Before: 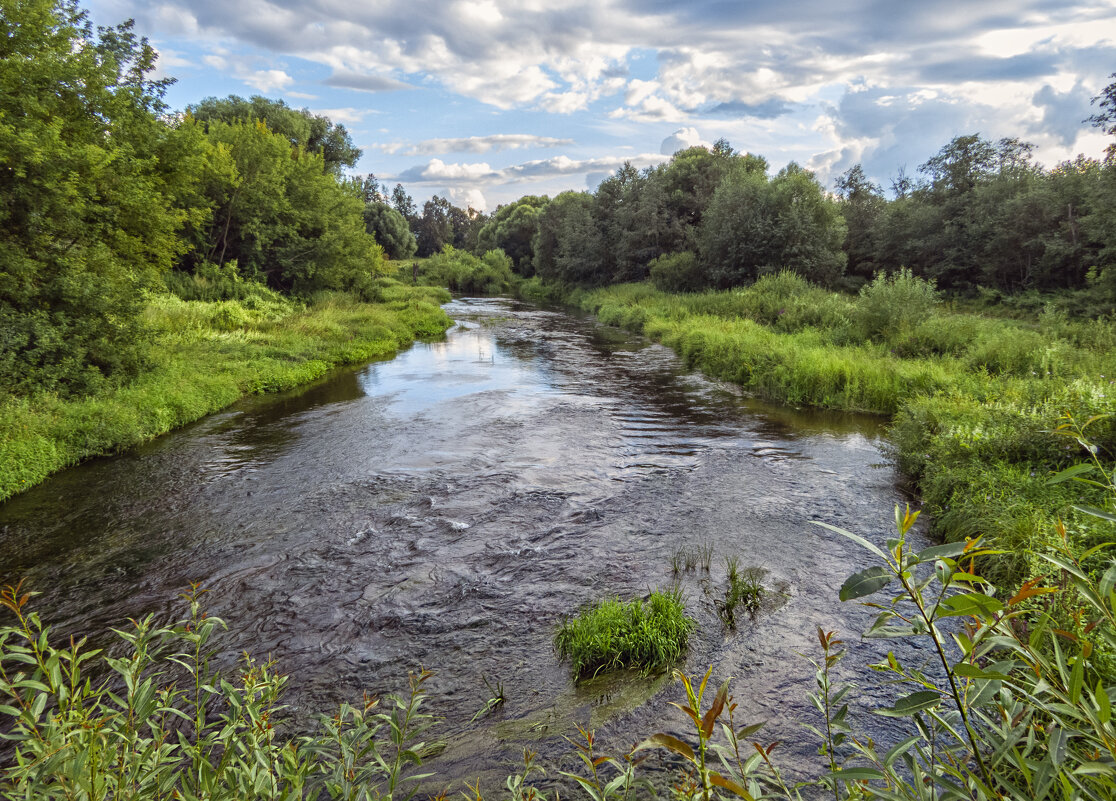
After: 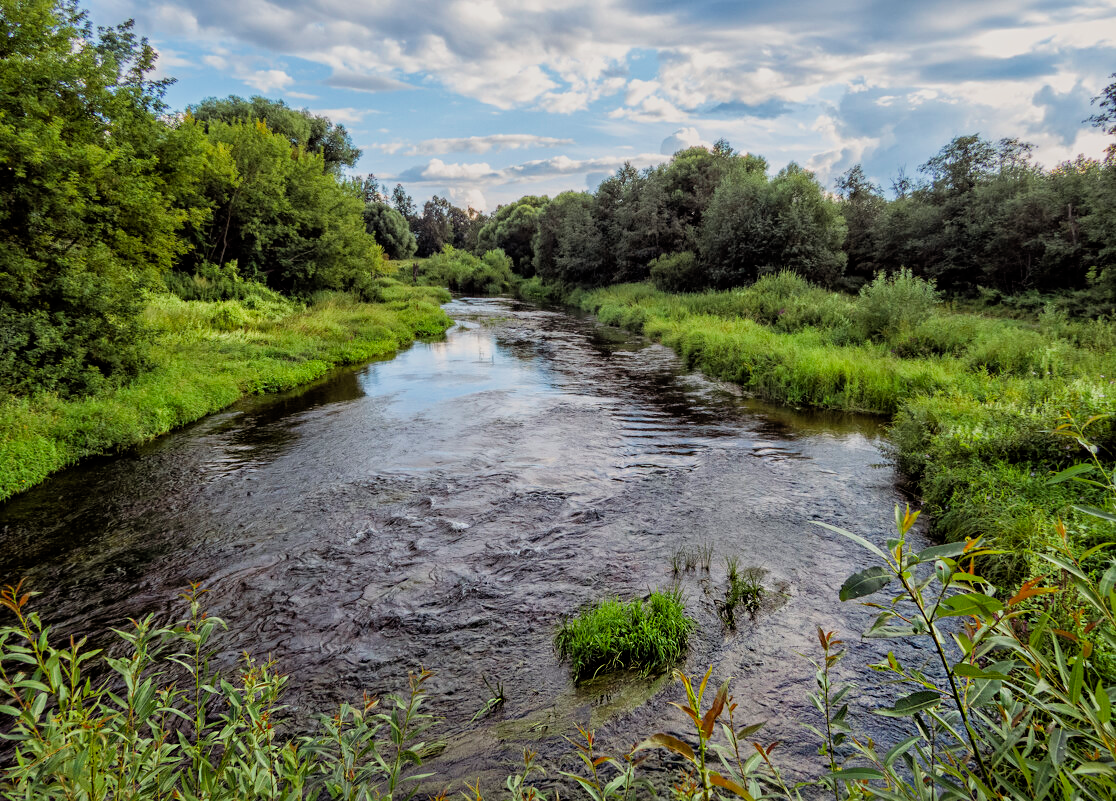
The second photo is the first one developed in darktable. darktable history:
filmic rgb: black relative exposure -7.75 EV, white relative exposure 4.38 EV, hardness 3.75, latitude 49.57%, contrast 1.101, add noise in highlights 0.002, preserve chrominance max RGB, color science v3 (2019), use custom middle-gray values true, iterations of high-quality reconstruction 0, contrast in highlights soft
